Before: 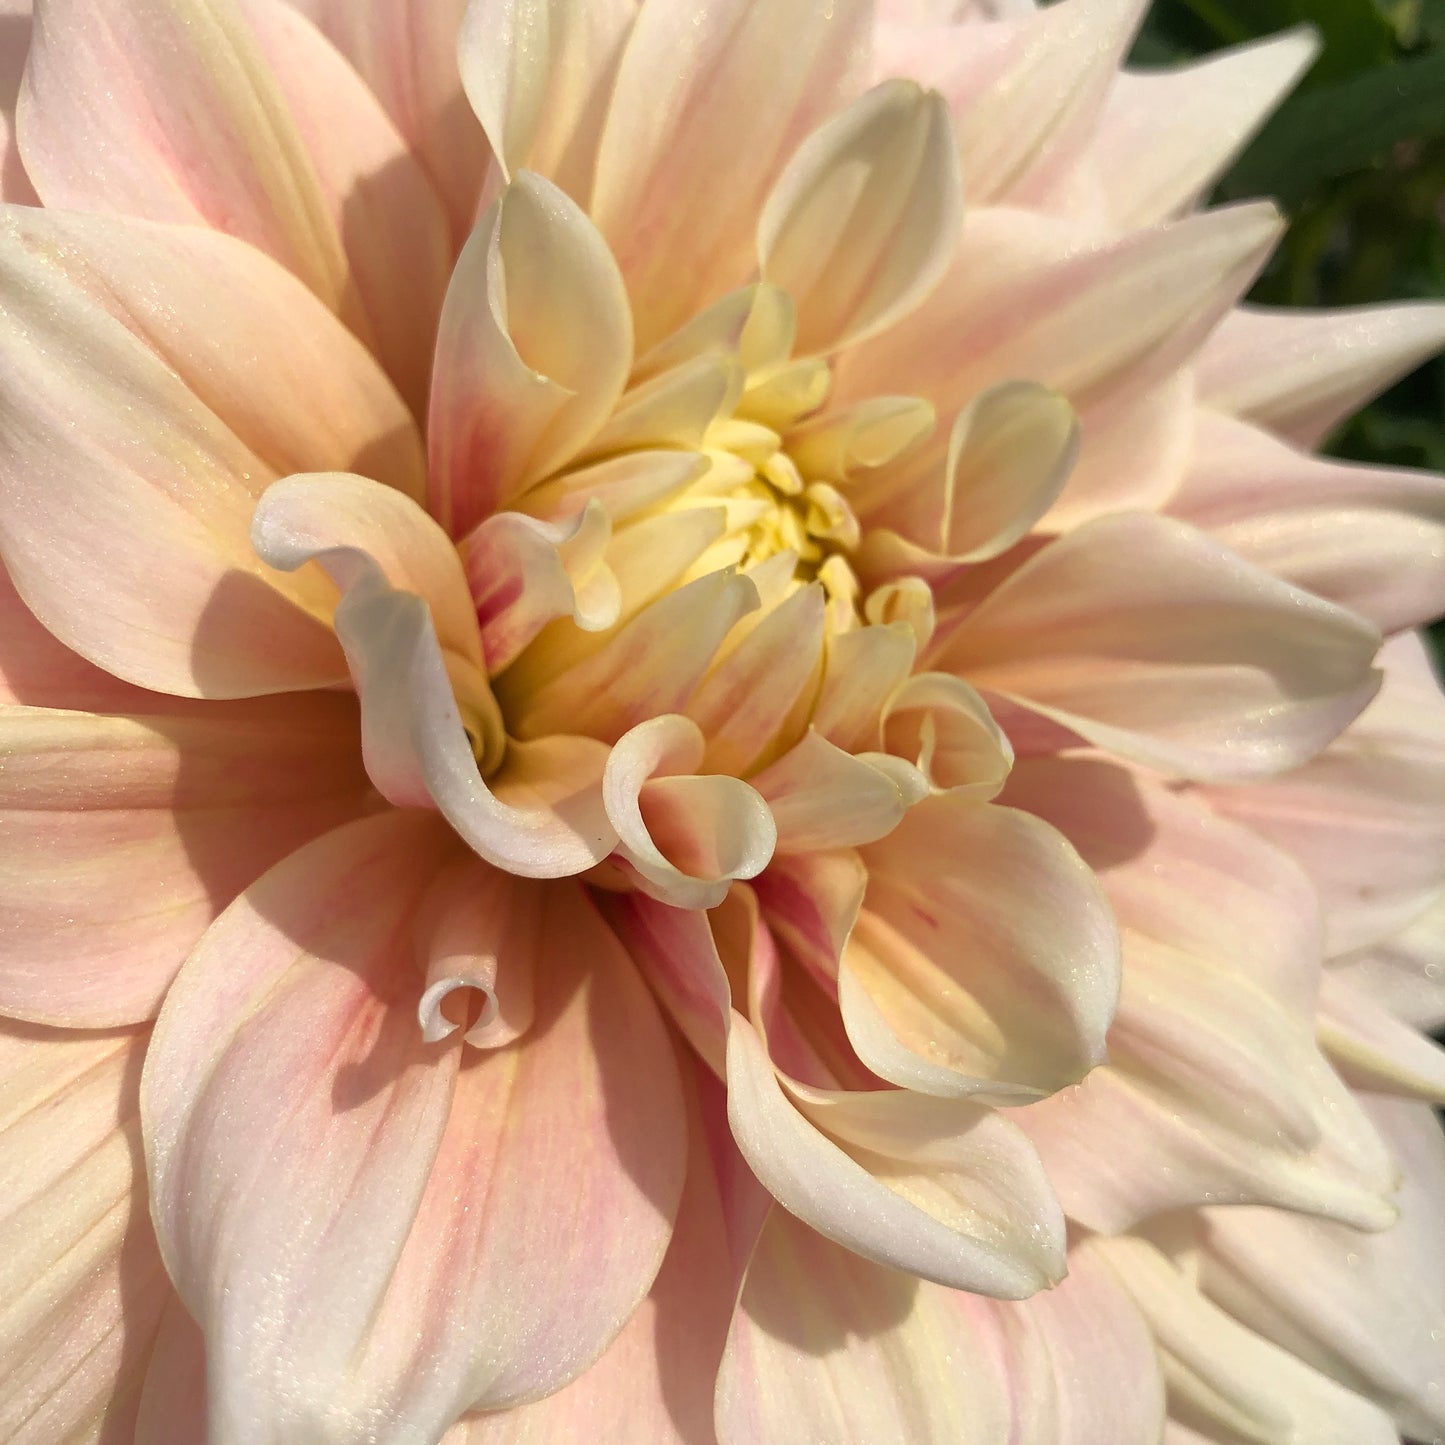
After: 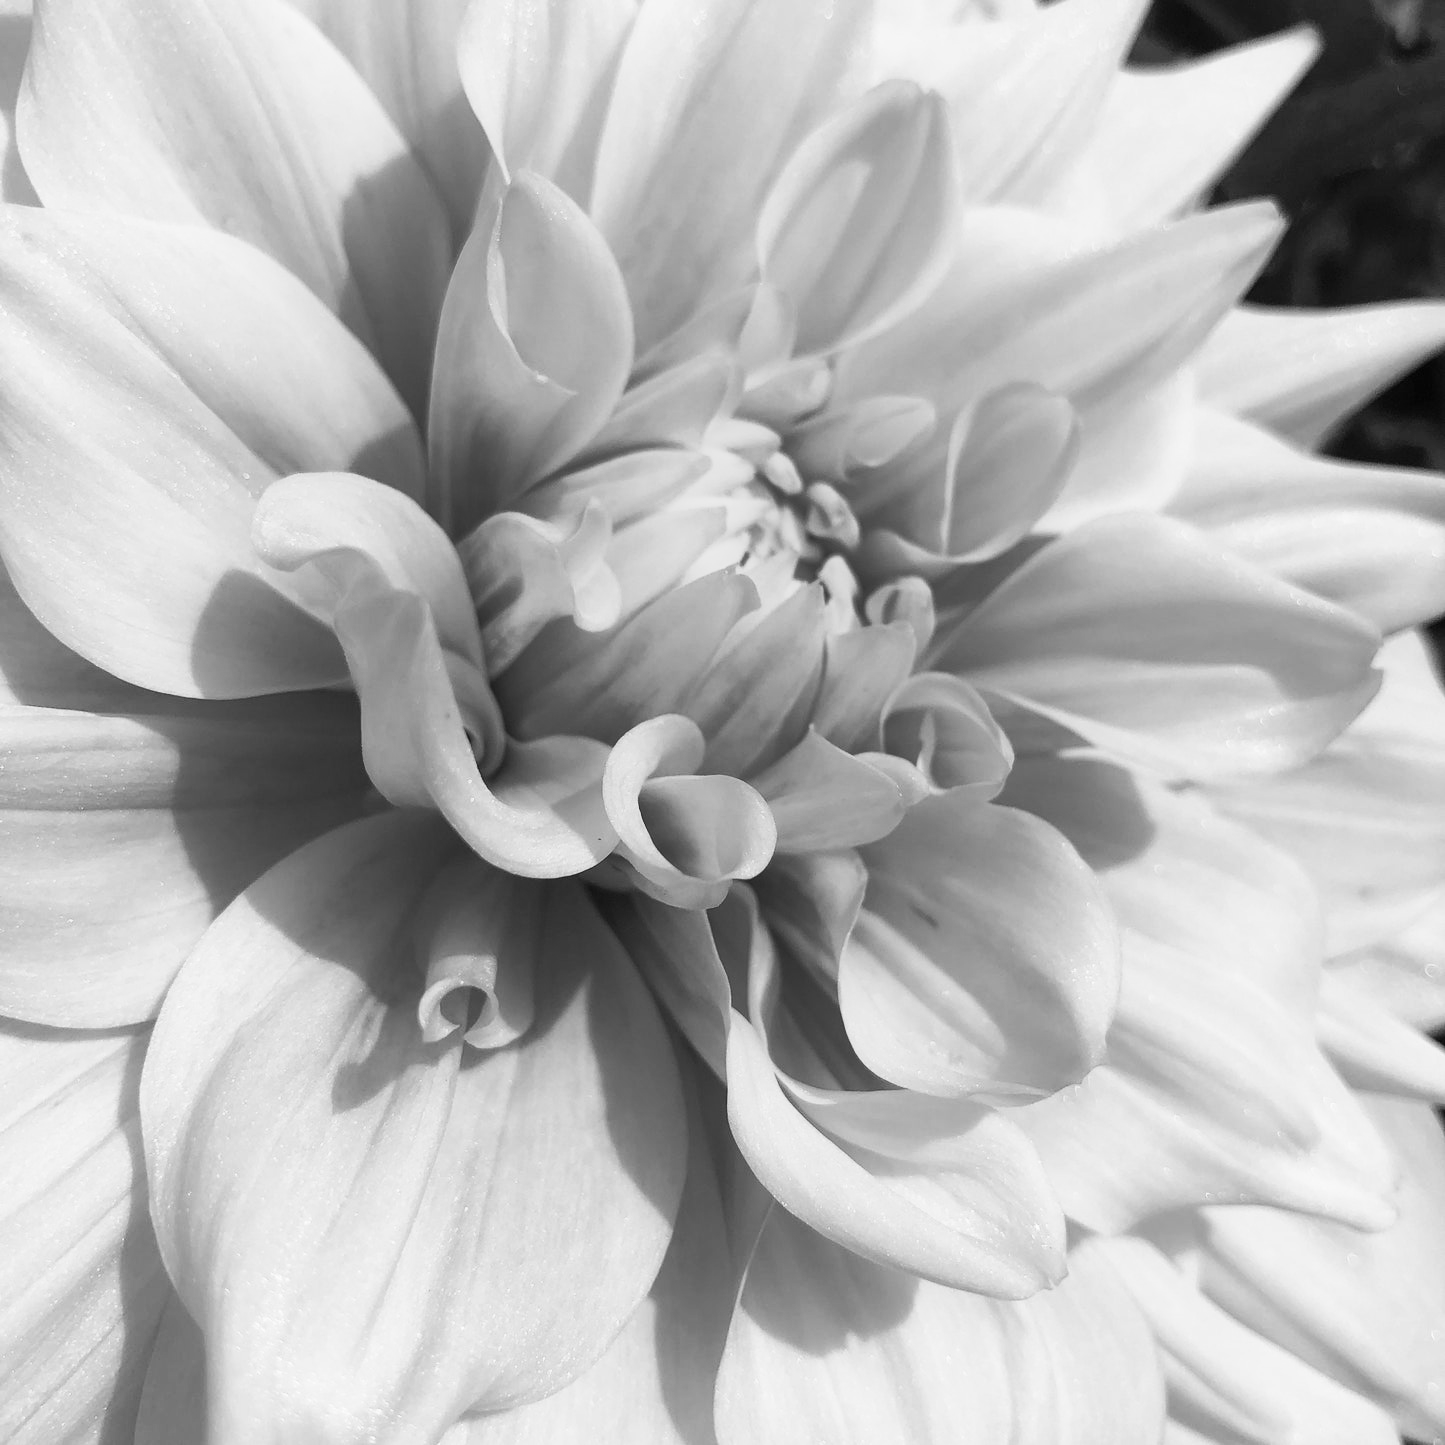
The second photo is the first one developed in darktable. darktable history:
rotate and perspective: automatic cropping off
base curve: curves: ch0 [(0, 0) (0.032, 0.025) (0.121, 0.166) (0.206, 0.329) (0.605, 0.79) (1, 1)], preserve colors none
monochrome: a 0, b 0, size 0.5, highlights 0.57
color zones: curves: ch1 [(0, 0.455) (0.063, 0.455) (0.286, 0.495) (0.429, 0.5) (0.571, 0.5) (0.714, 0.5) (0.857, 0.5) (1, 0.455)]; ch2 [(0, 0.532) (0.063, 0.521) (0.233, 0.447) (0.429, 0.489) (0.571, 0.5) (0.714, 0.5) (0.857, 0.5) (1, 0.532)]
